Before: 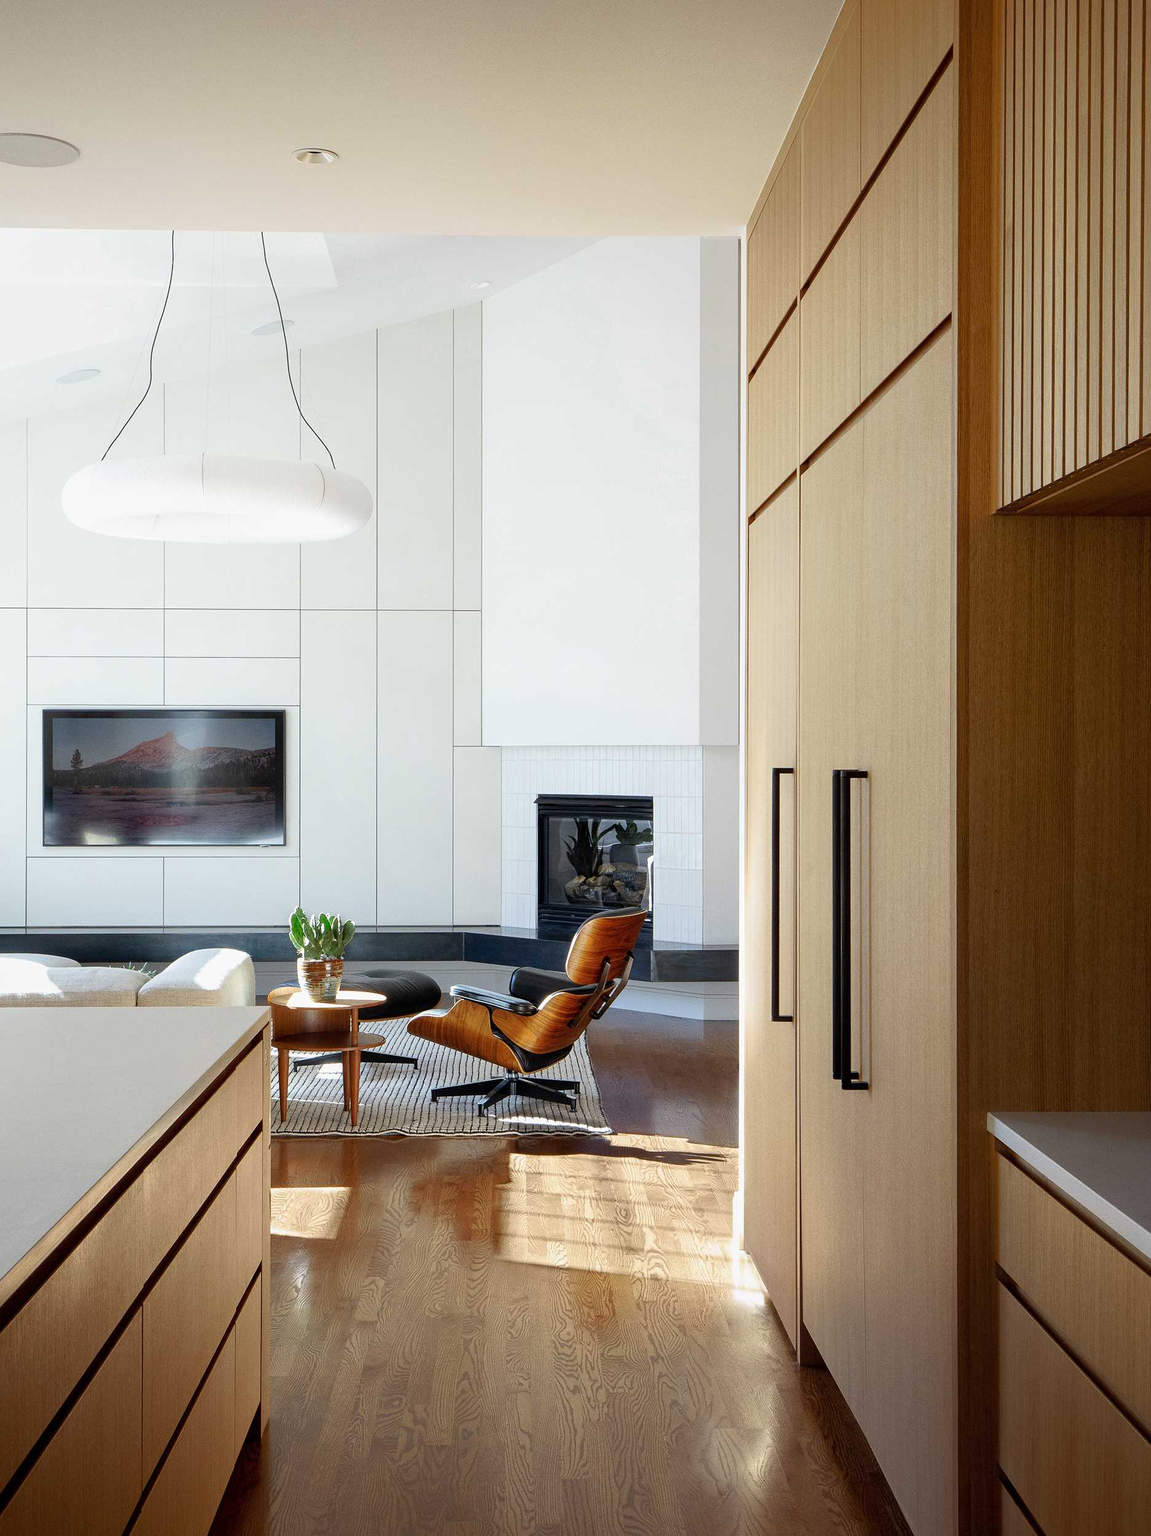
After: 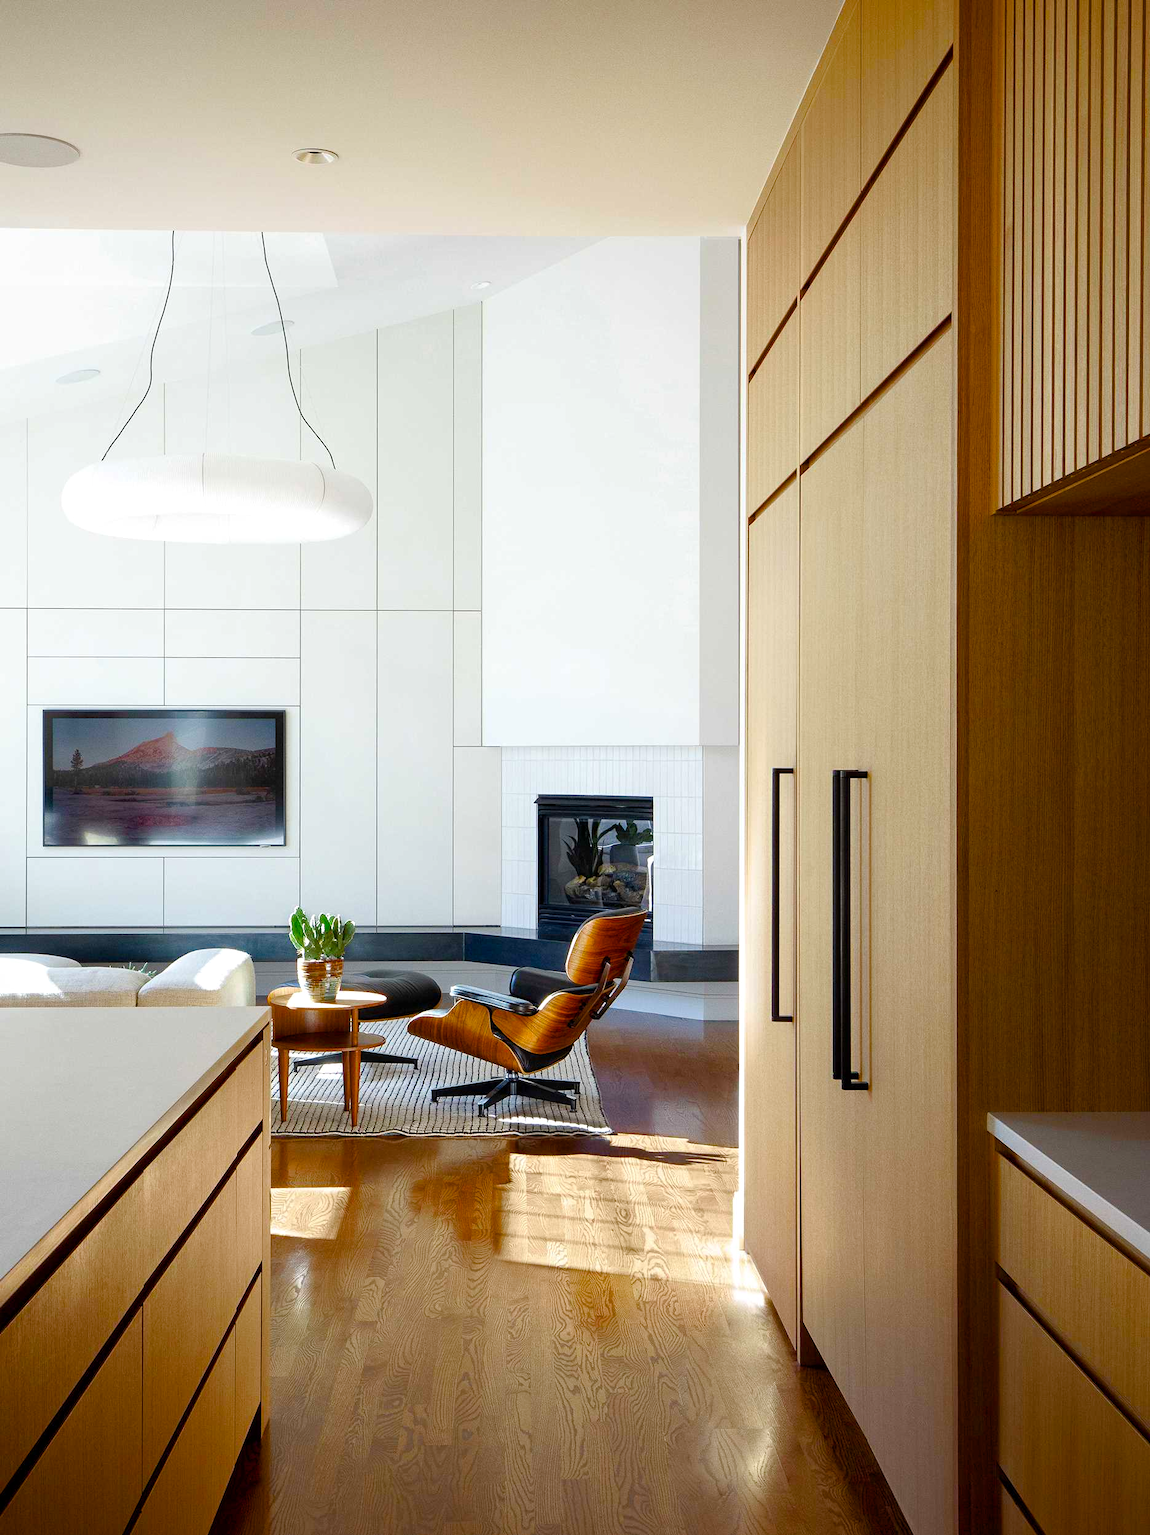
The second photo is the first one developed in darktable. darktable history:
color balance rgb: perceptual saturation grading › global saturation 23.386%, perceptual saturation grading › highlights -23.906%, perceptual saturation grading › mid-tones 23.734%, perceptual saturation grading › shadows 39.792%, perceptual brilliance grading › global brilliance 3.231%, global vibrance 14.52%
